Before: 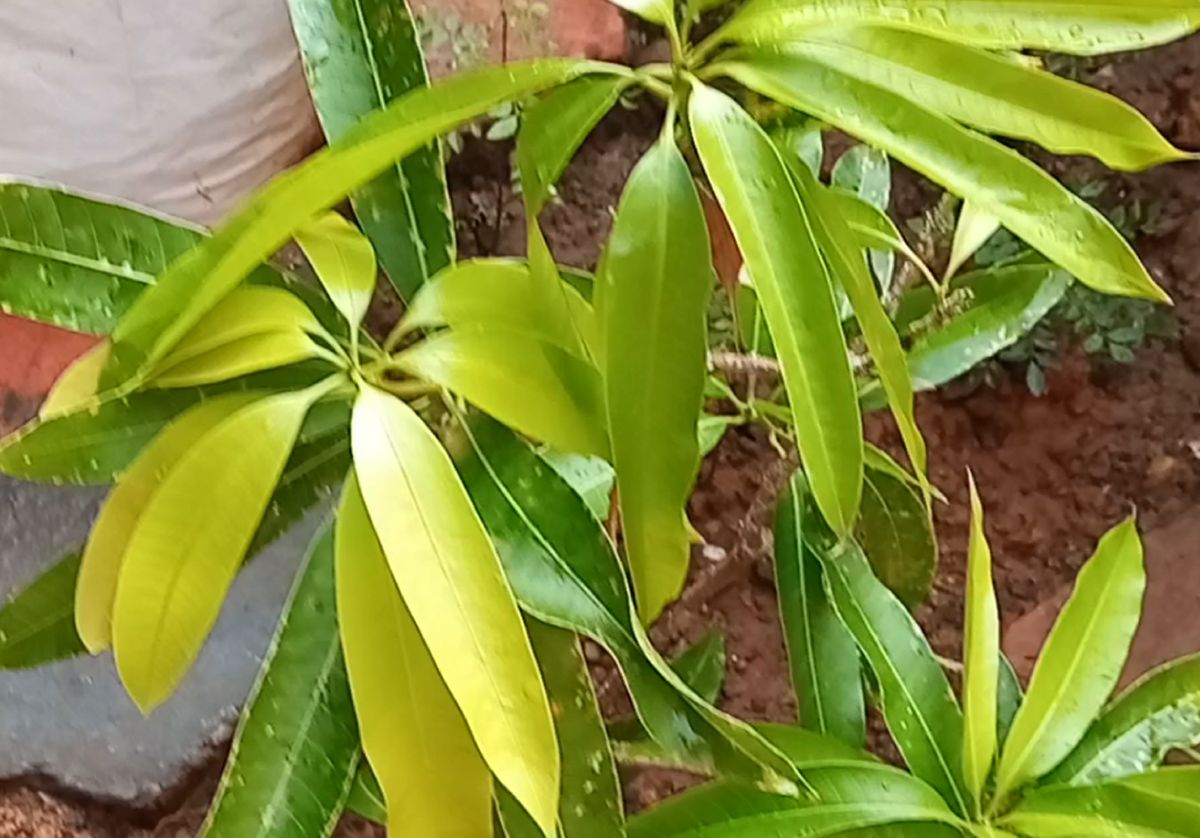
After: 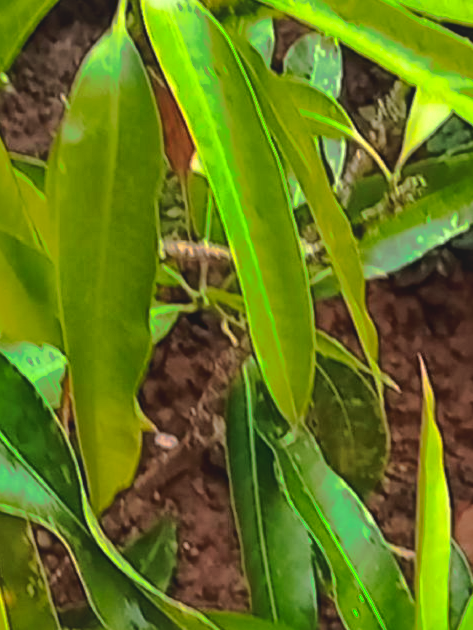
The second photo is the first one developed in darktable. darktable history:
exposure: exposure 0.236 EV, compensate highlight preservation false
crop: left 45.721%, top 13.393%, right 14.118%, bottom 10.01%
tone curve: curves: ch0 [(0, 0) (0.003, 0.096) (0.011, 0.096) (0.025, 0.098) (0.044, 0.099) (0.069, 0.106) (0.1, 0.128) (0.136, 0.153) (0.177, 0.186) (0.224, 0.218) (0.277, 0.265) (0.335, 0.316) (0.399, 0.374) (0.468, 0.445) (0.543, 0.526) (0.623, 0.605) (0.709, 0.681) (0.801, 0.758) (0.898, 0.819) (1, 1)], preserve colors none
tone equalizer: -8 EV -0.75 EV, -7 EV -0.7 EV, -6 EV -0.6 EV, -5 EV -0.4 EV, -3 EV 0.4 EV, -2 EV 0.6 EV, -1 EV 0.7 EV, +0 EV 0.75 EV, edges refinement/feathering 500, mask exposure compensation -1.57 EV, preserve details no
color correction: saturation 0.98
global tonemap: drago (1, 100), detail 1
